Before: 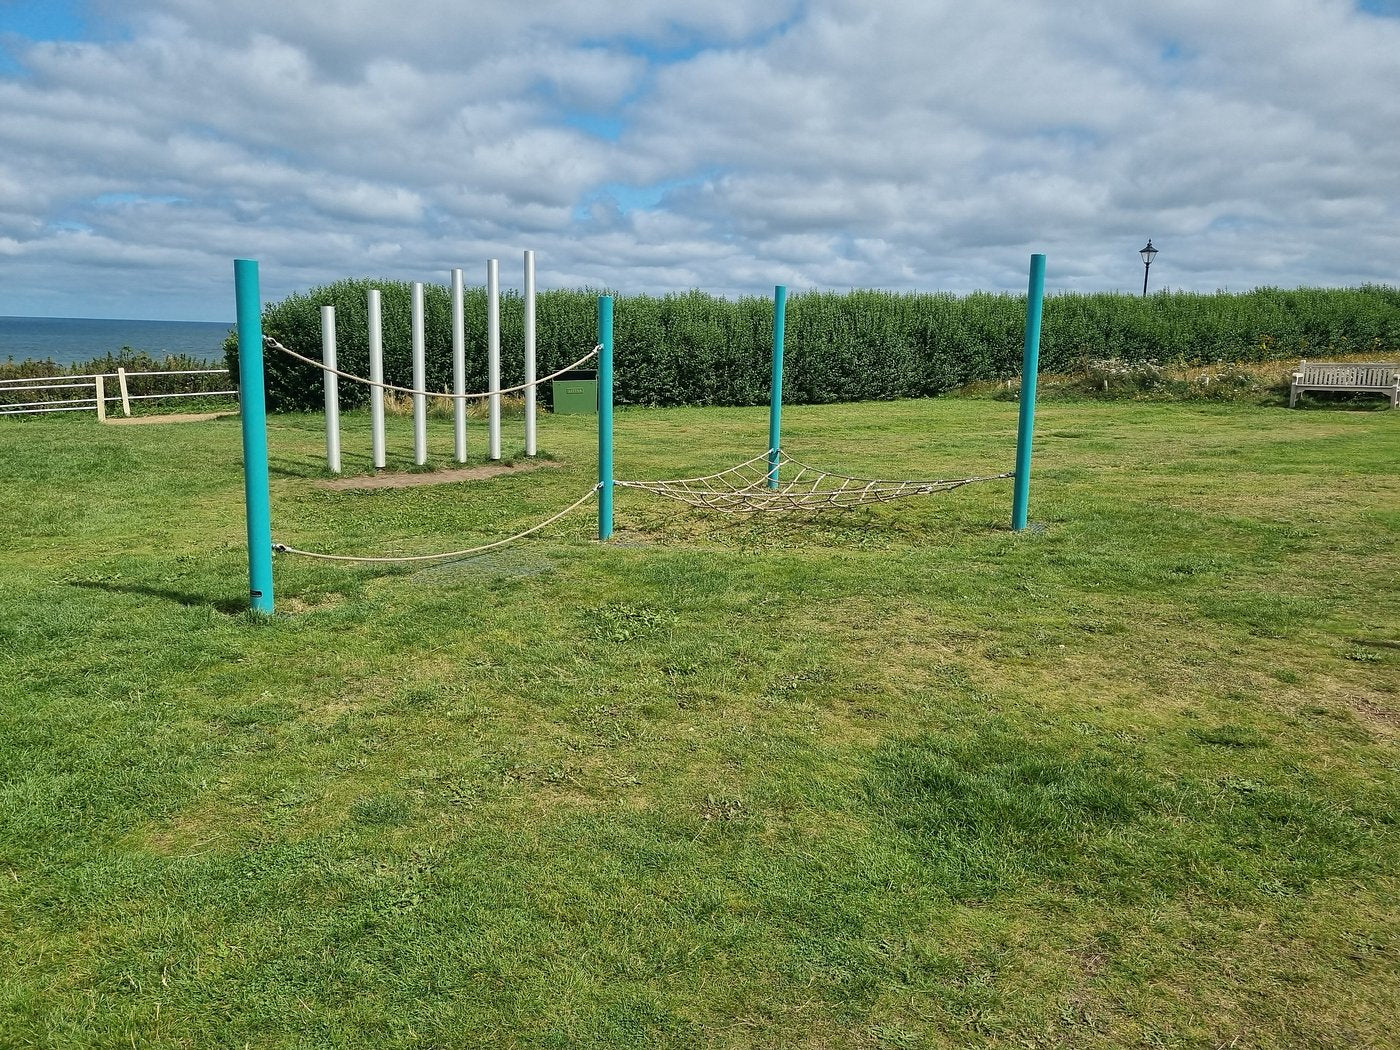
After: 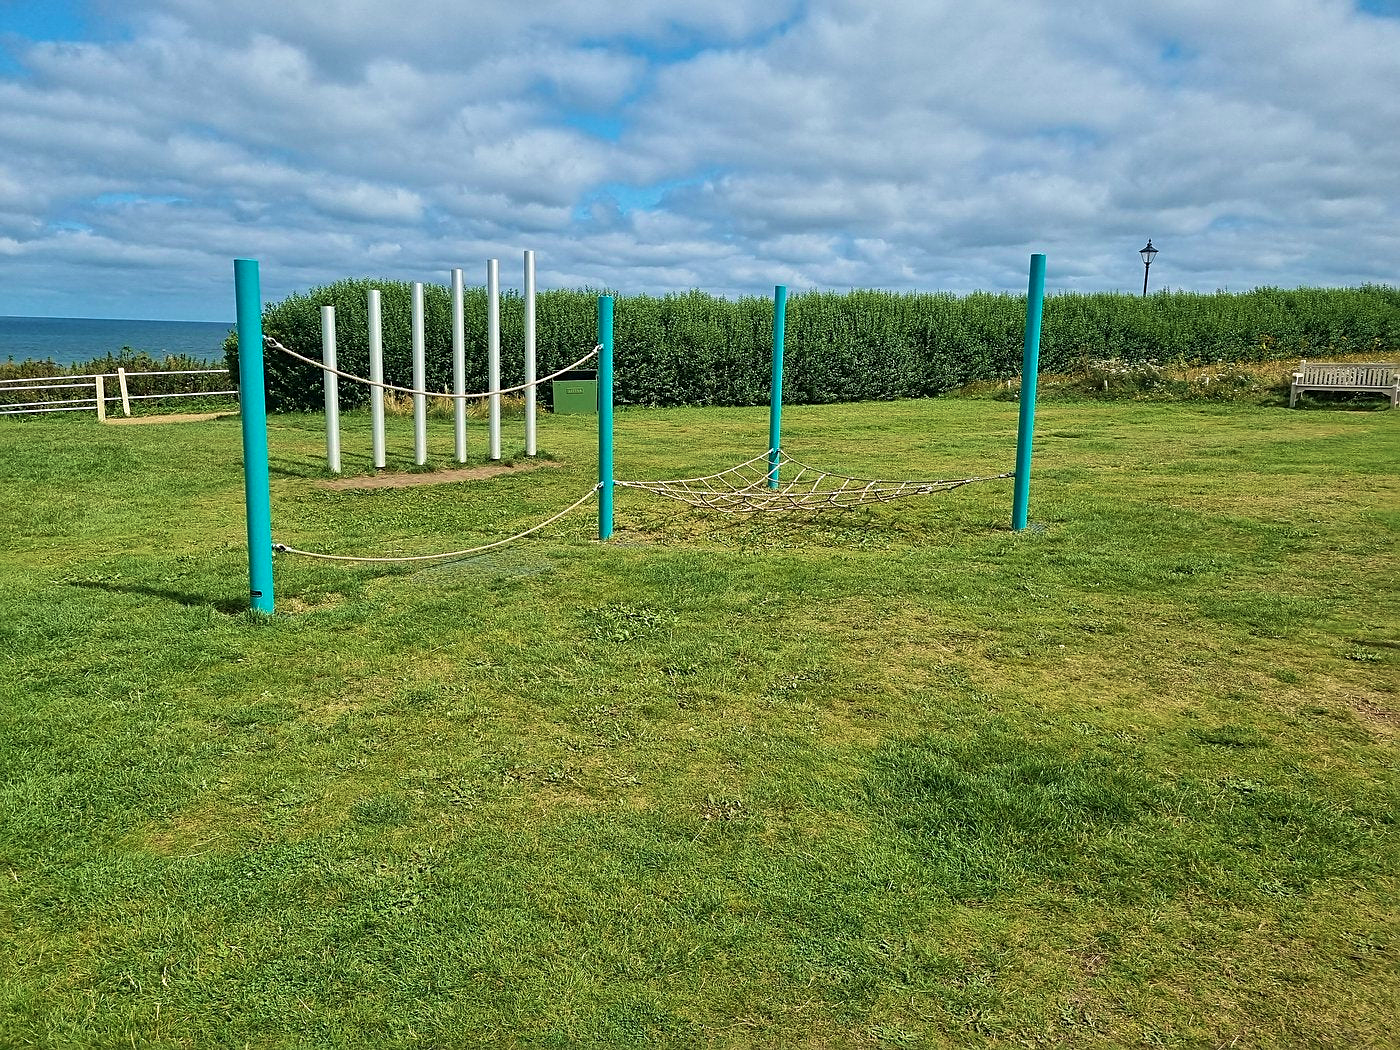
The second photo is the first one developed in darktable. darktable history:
sharpen: radius 2.529, amount 0.323
velvia: strength 45%
